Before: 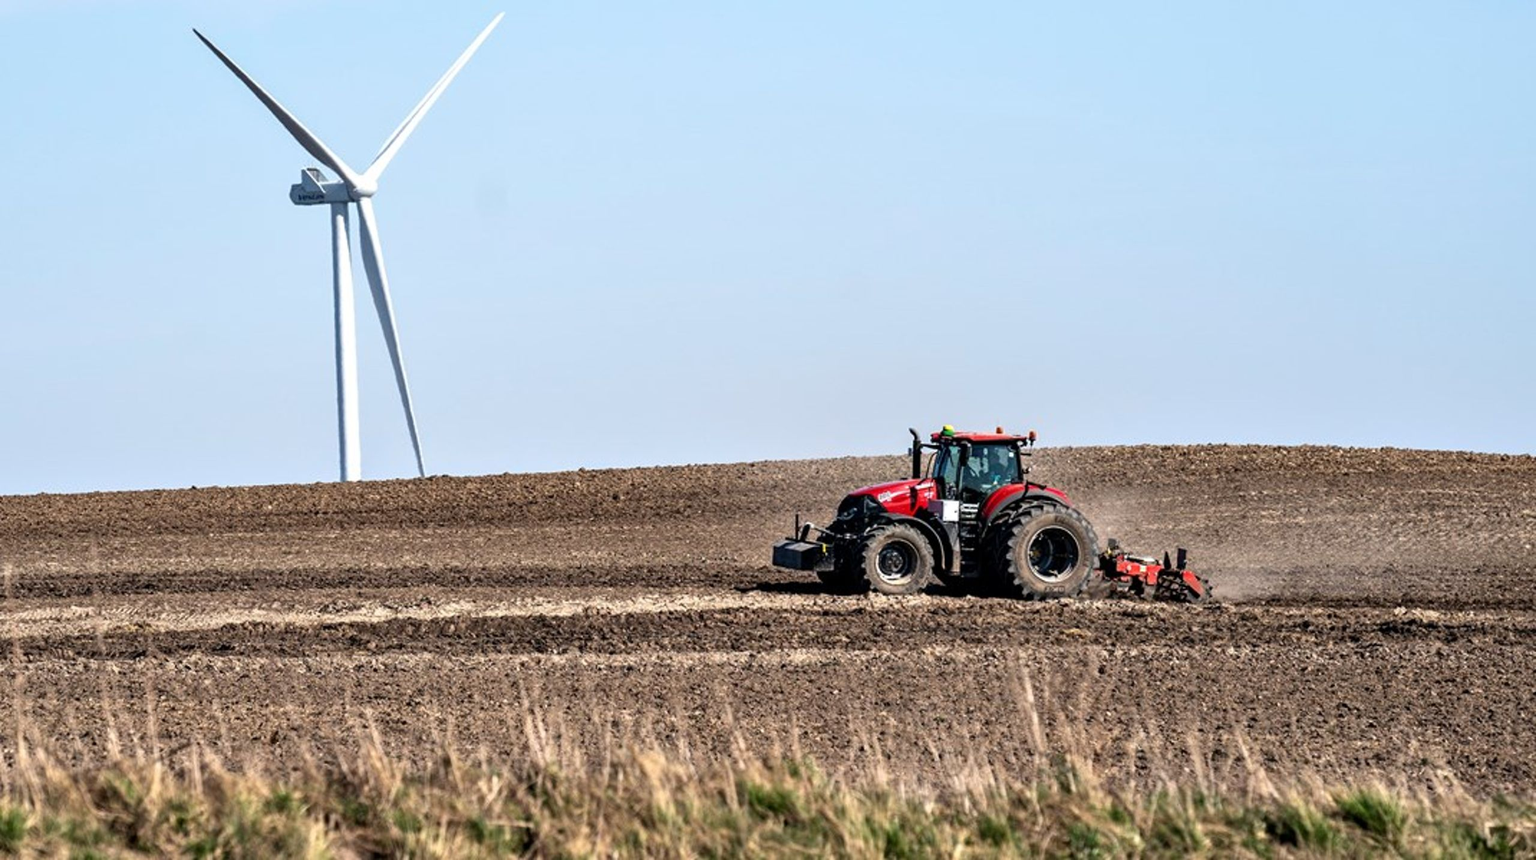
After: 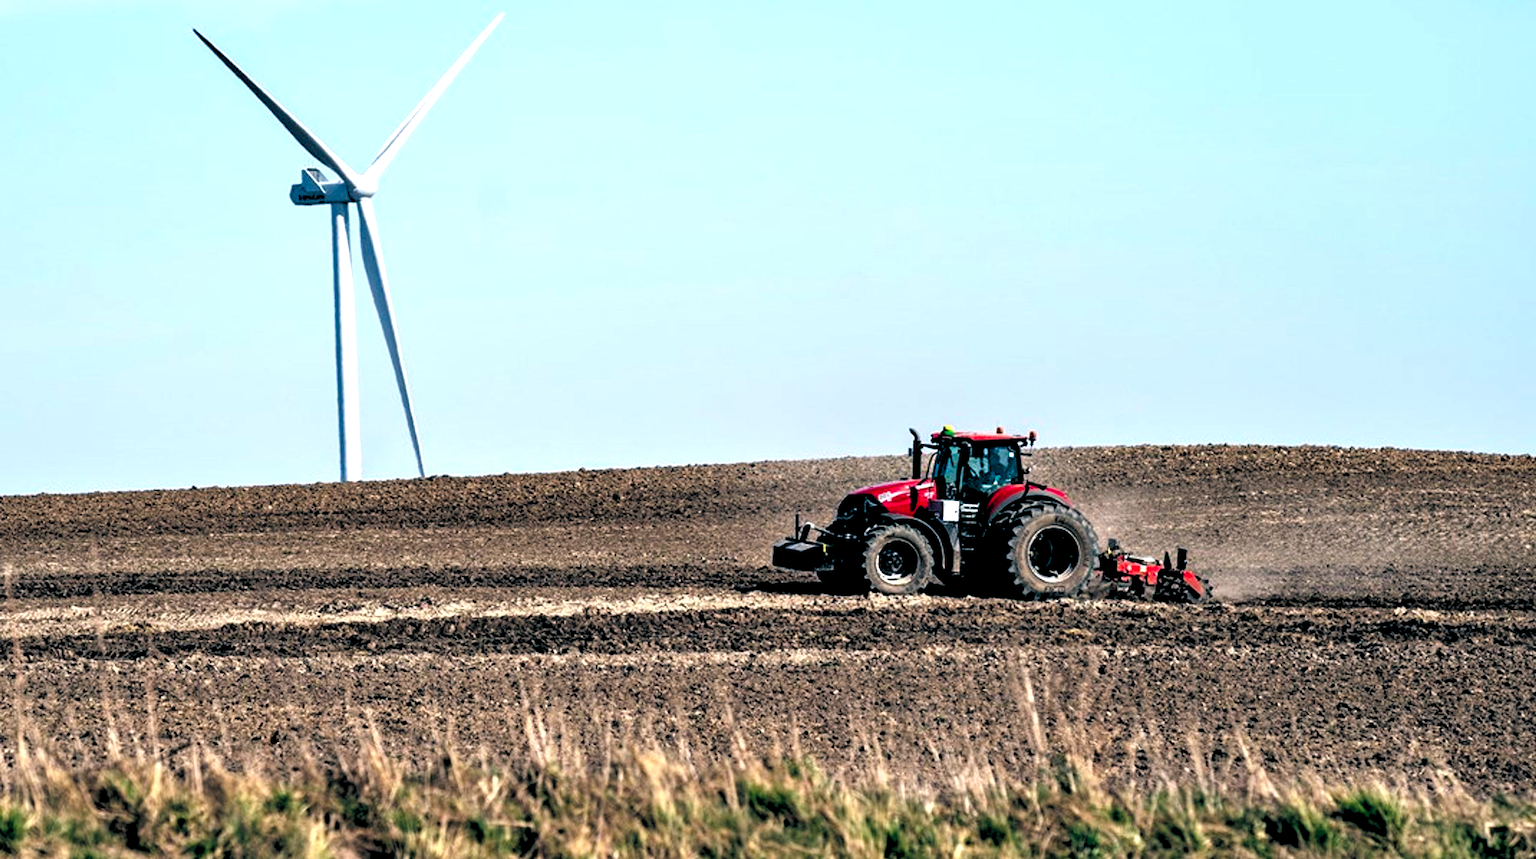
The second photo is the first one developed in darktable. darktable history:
color balance rgb: perceptual saturation grading › global saturation 35%, perceptual saturation grading › highlights -30%, perceptual saturation grading › shadows 35%, perceptual brilliance grading › global brilliance 3%, perceptual brilliance grading › highlights -3%, perceptual brilliance grading › shadows 3%
color balance: lift [1.016, 0.983, 1, 1.017], gamma [0.958, 1, 1, 1], gain [0.981, 1.007, 0.993, 1.002], input saturation 118.26%, contrast 13.43%, contrast fulcrum 21.62%, output saturation 82.76%
rgb levels: levels [[0.034, 0.472, 0.904], [0, 0.5, 1], [0, 0.5, 1]]
